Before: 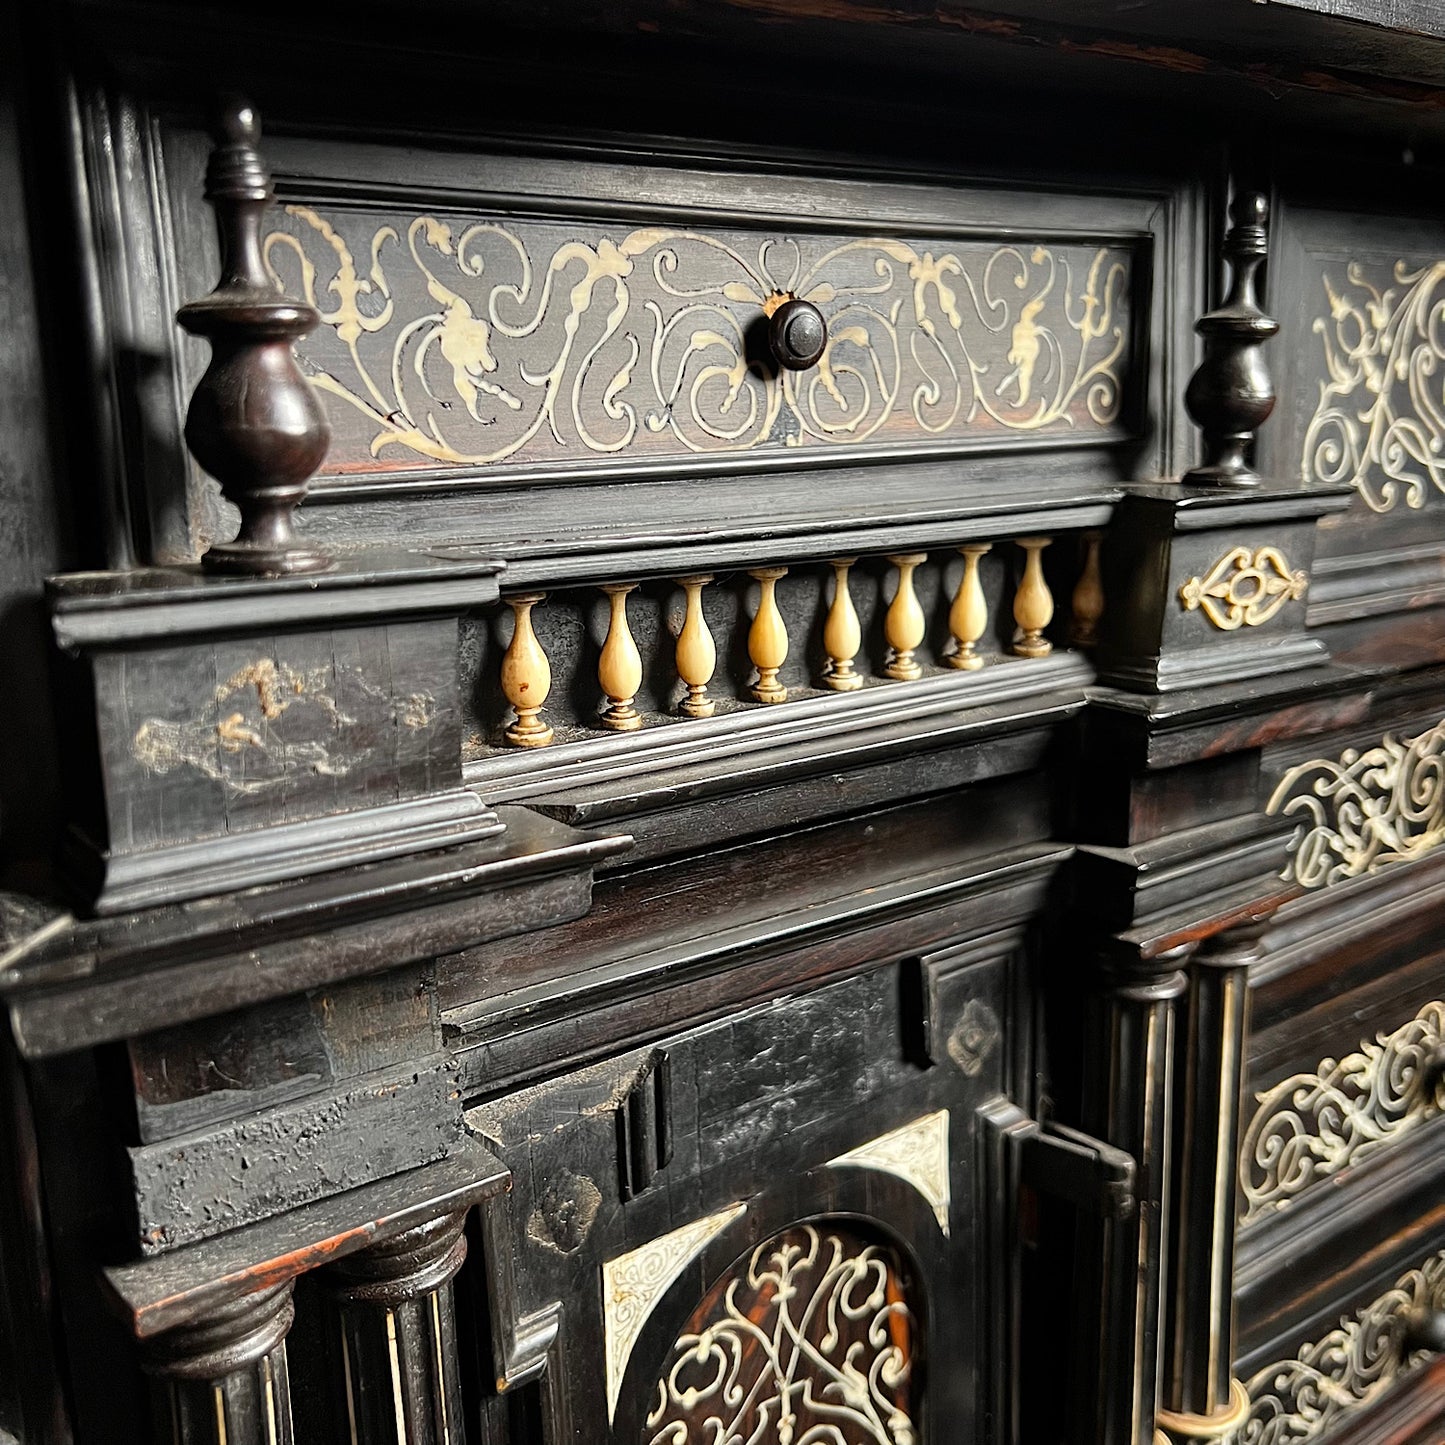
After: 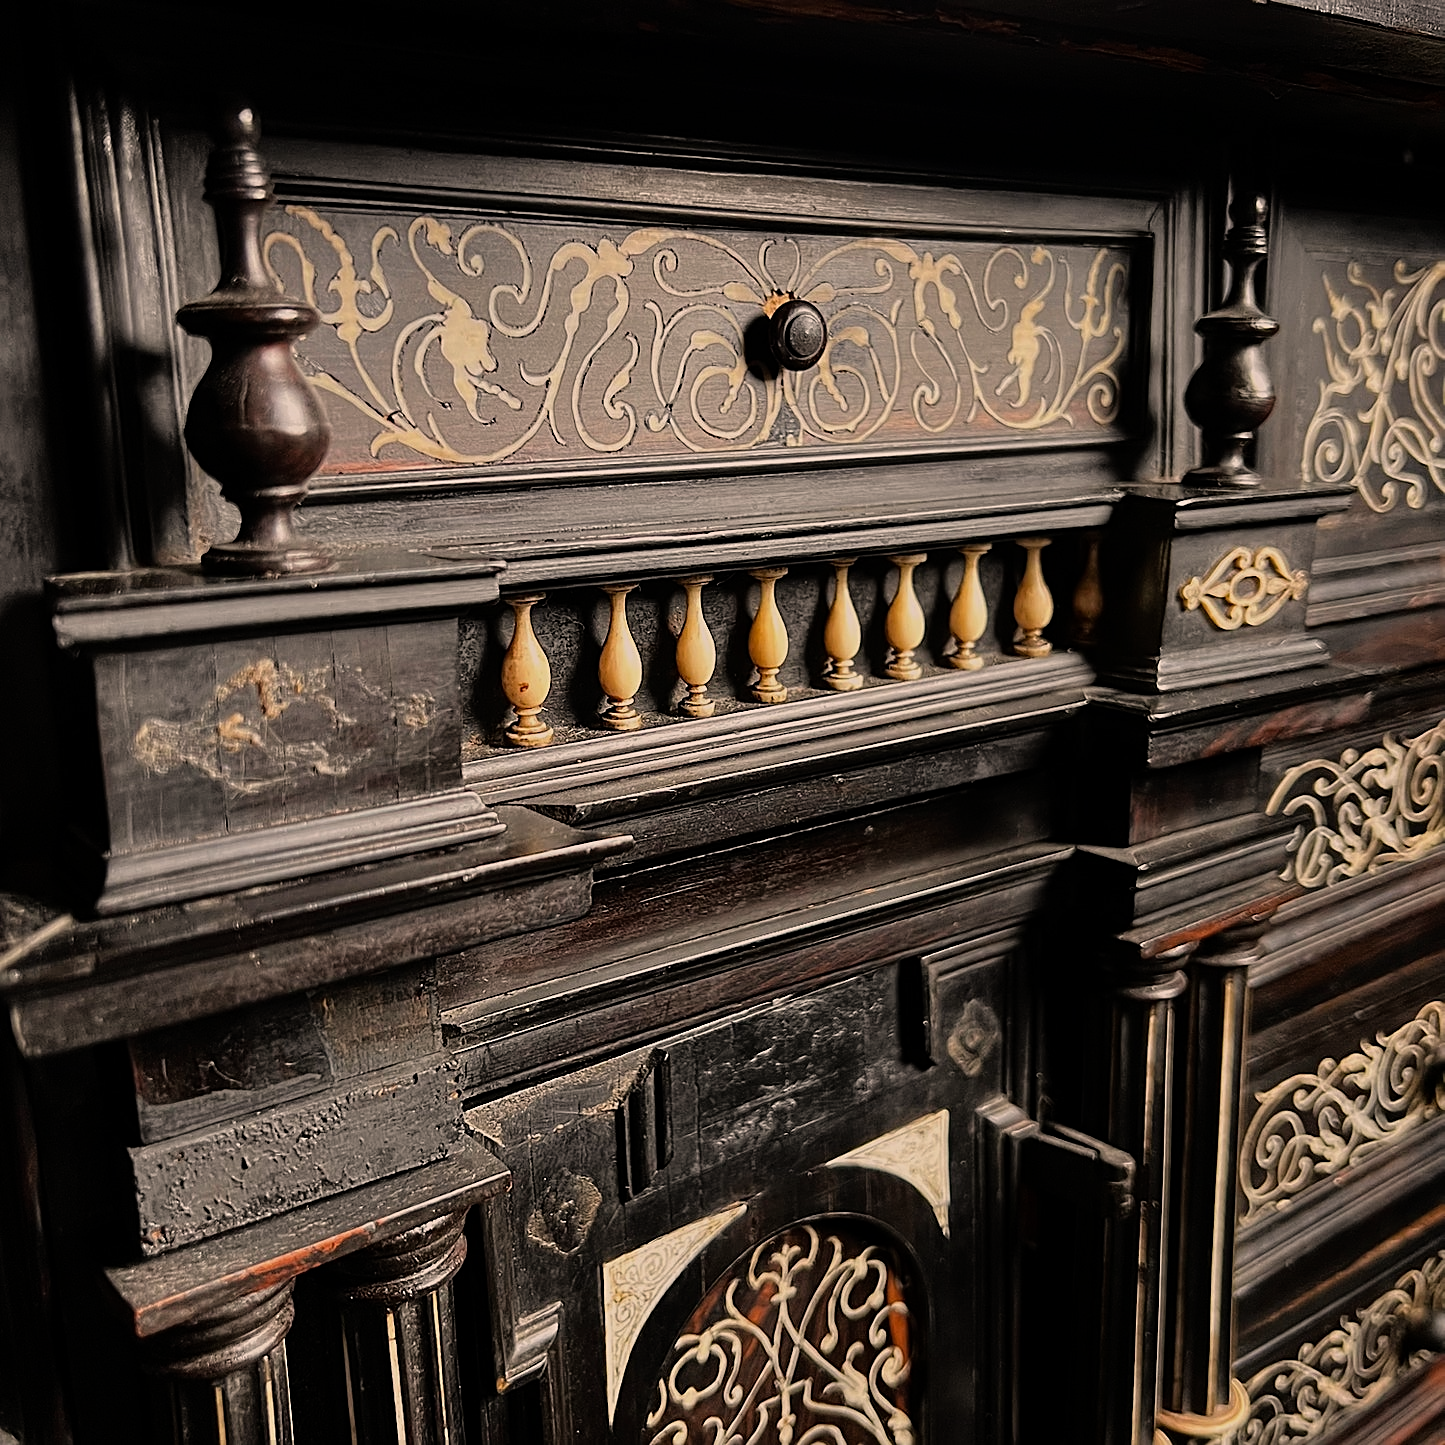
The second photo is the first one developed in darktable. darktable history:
rgb curve: curves: ch0 [(0, 0) (0.136, 0.078) (0.262, 0.245) (0.414, 0.42) (1, 1)], compensate middle gray true, preserve colors basic power
white balance: red 1.127, blue 0.943
sharpen: on, module defaults
exposure: black level correction 0, exposure -0.766 EV, compensate highlight preservation false
